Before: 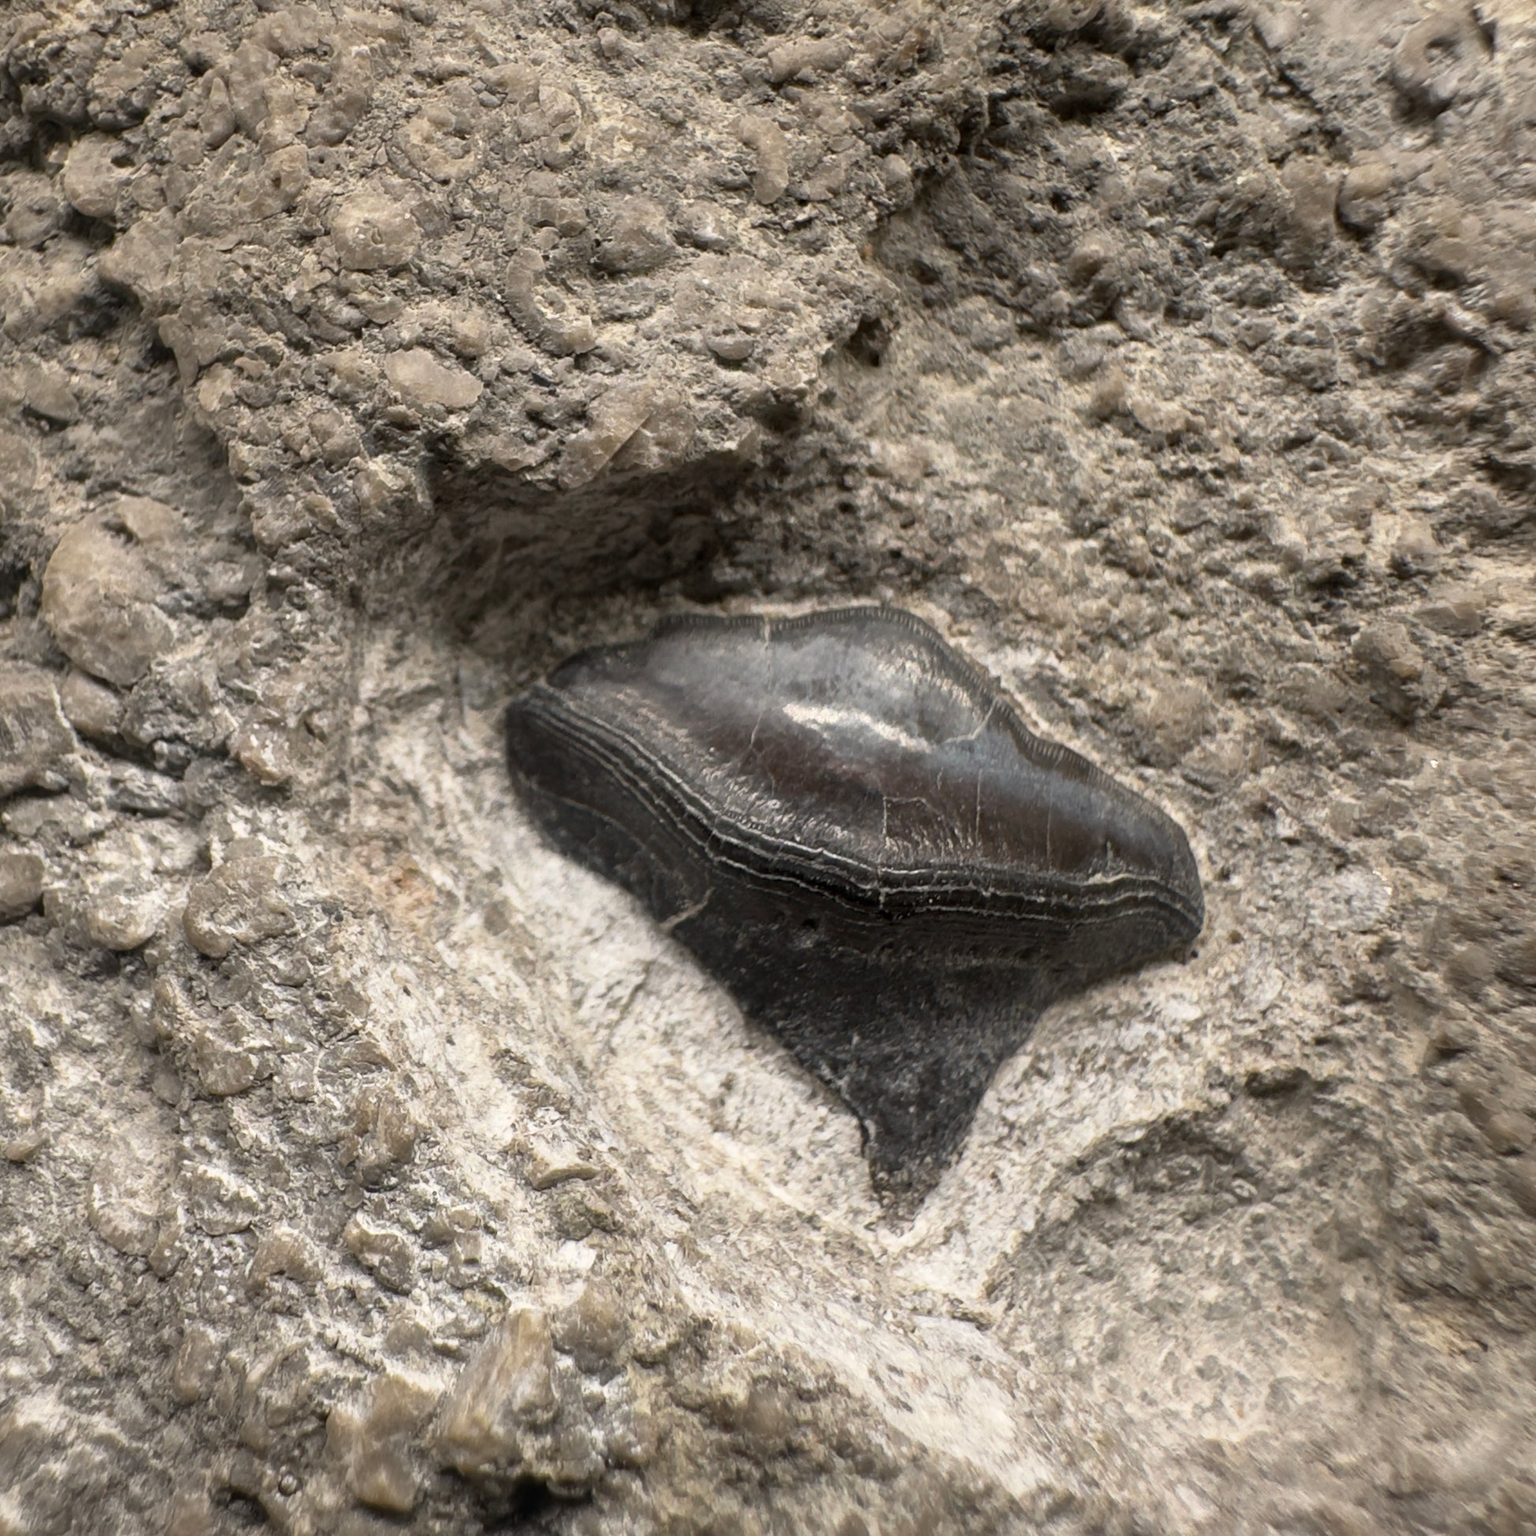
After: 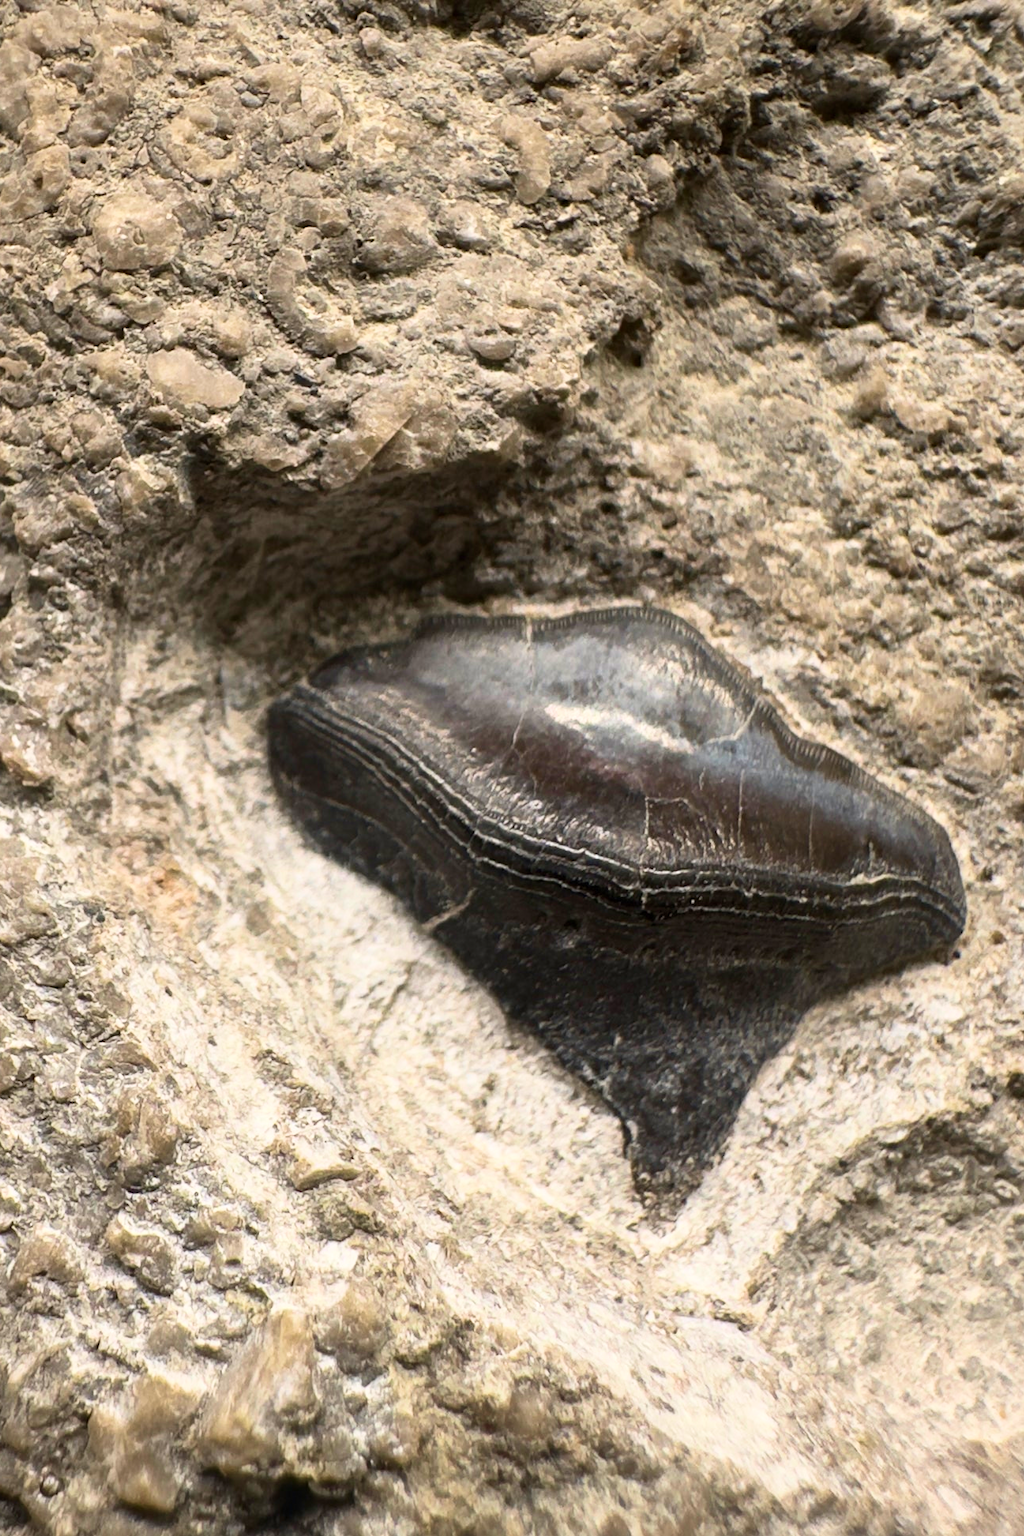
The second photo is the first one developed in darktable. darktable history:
crop and rotate: left 15.546%, right 17.787%
contrast brightness saturation: contrast 0.23, brightness 0.1, saturation 0.29
velvia: on, module defaults
